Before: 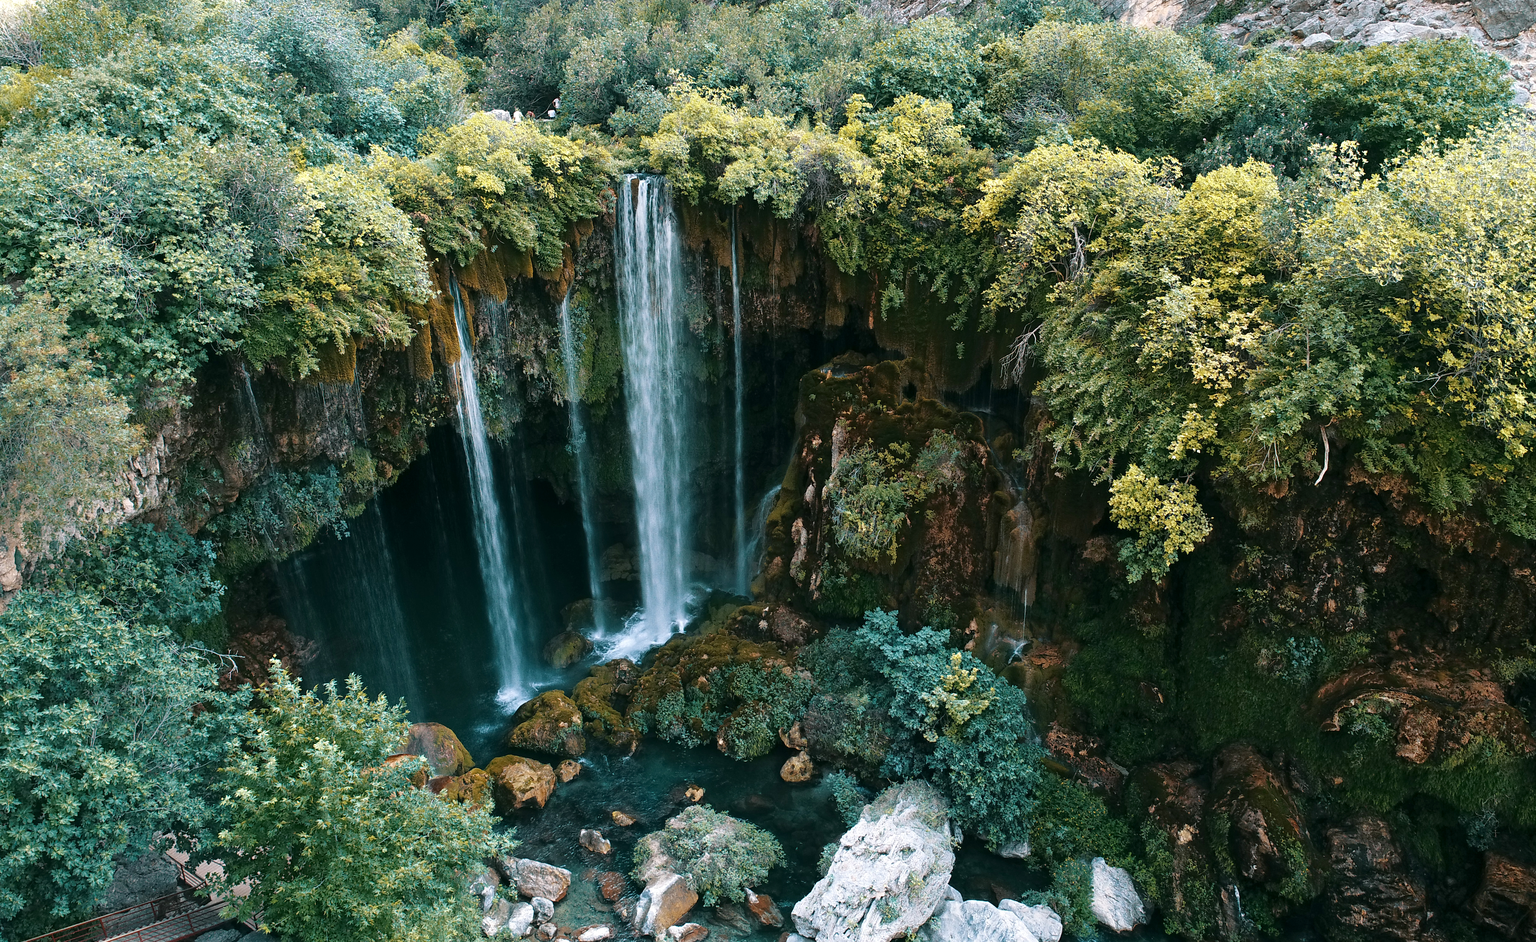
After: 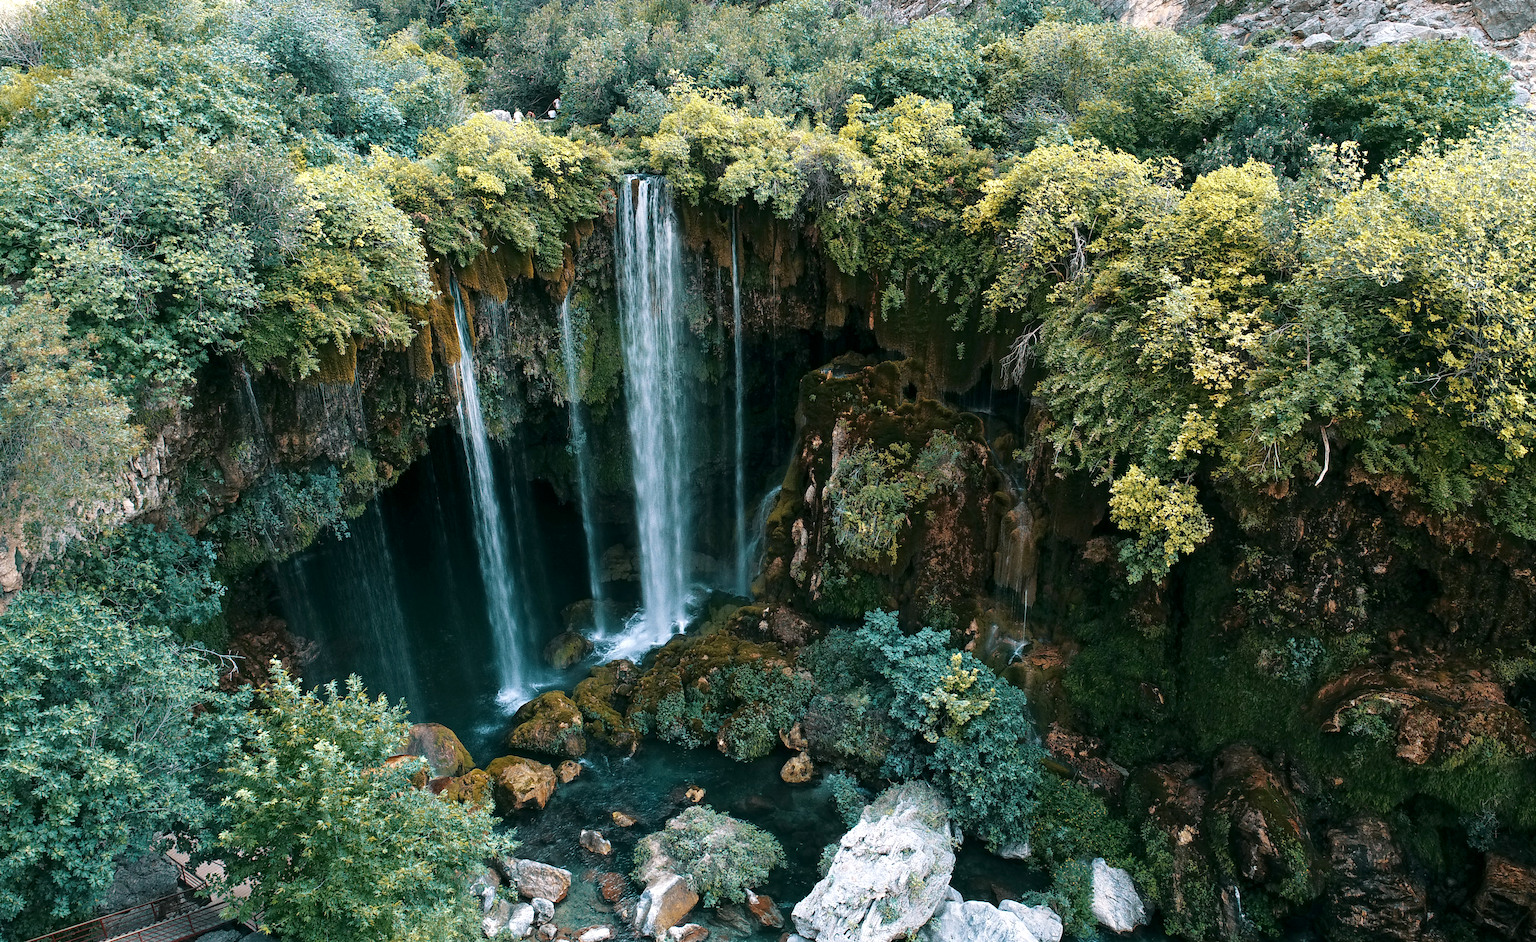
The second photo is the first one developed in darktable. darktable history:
local contrast: highlights 103%, shadows 103%, detail 120%, midtone range 0.2
